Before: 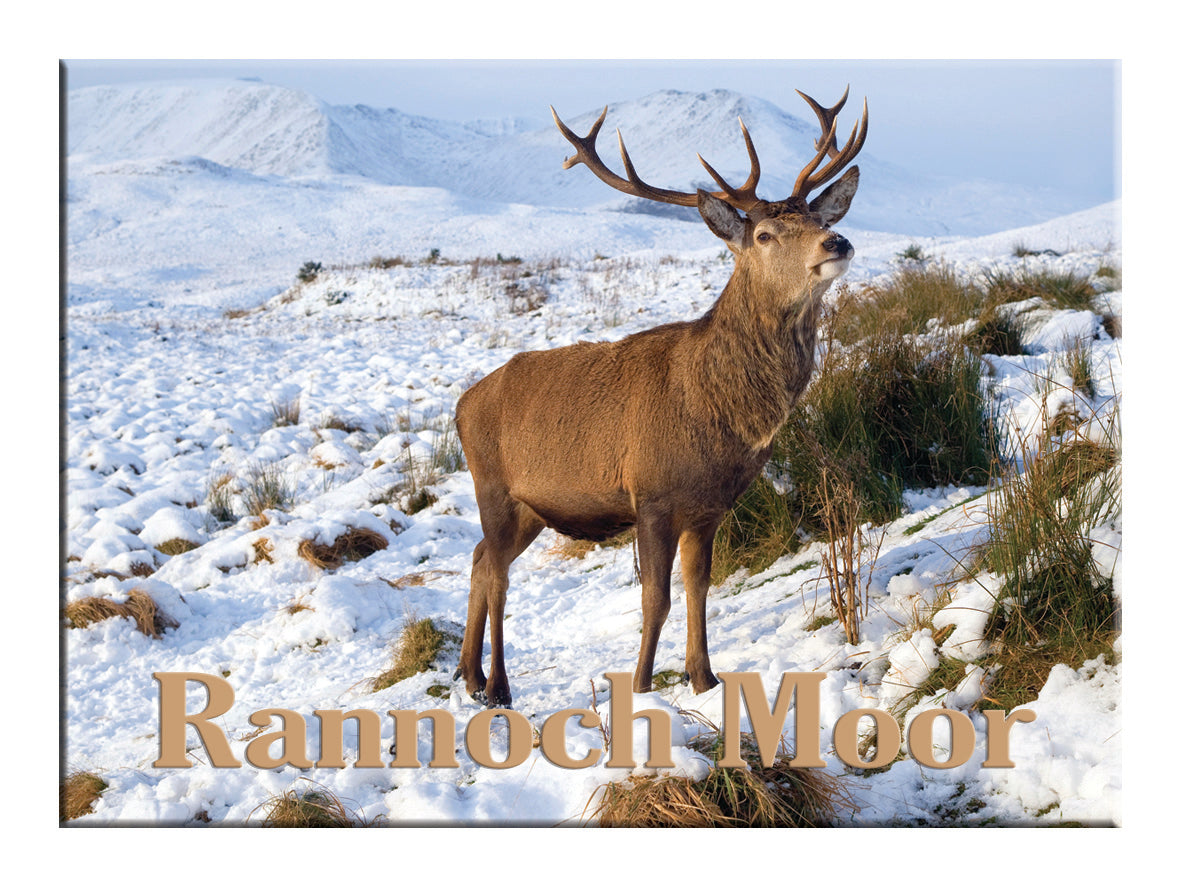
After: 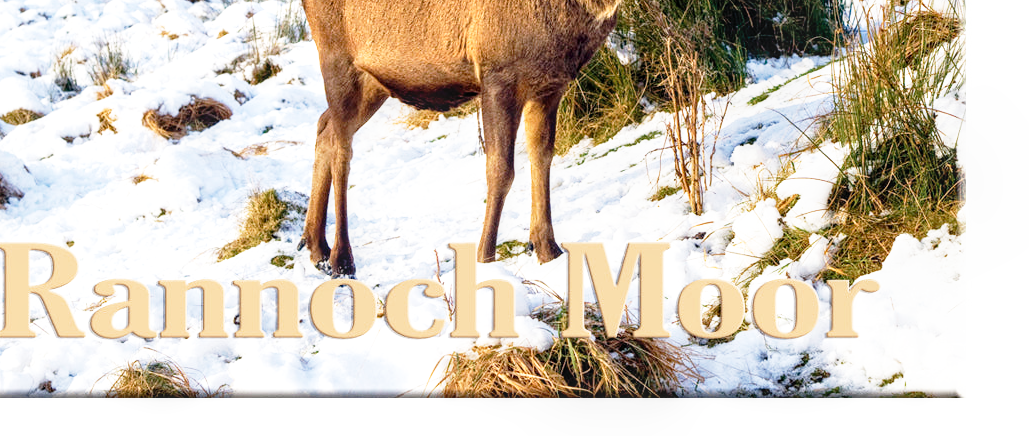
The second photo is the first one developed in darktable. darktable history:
base curve: curves: ch0 [(0, 0) (0.012, 0.01) (0.073, 0.168) (0.31, 0.711) (0.645, 0.957) (1, 1)], preserve colors none
crop and rotate: left 13.266%, top 48.23%, bottom 2.779%
haze removal: strength 0.252, distance 0.254, compatibility mode true
local contrast: on, module defaults
